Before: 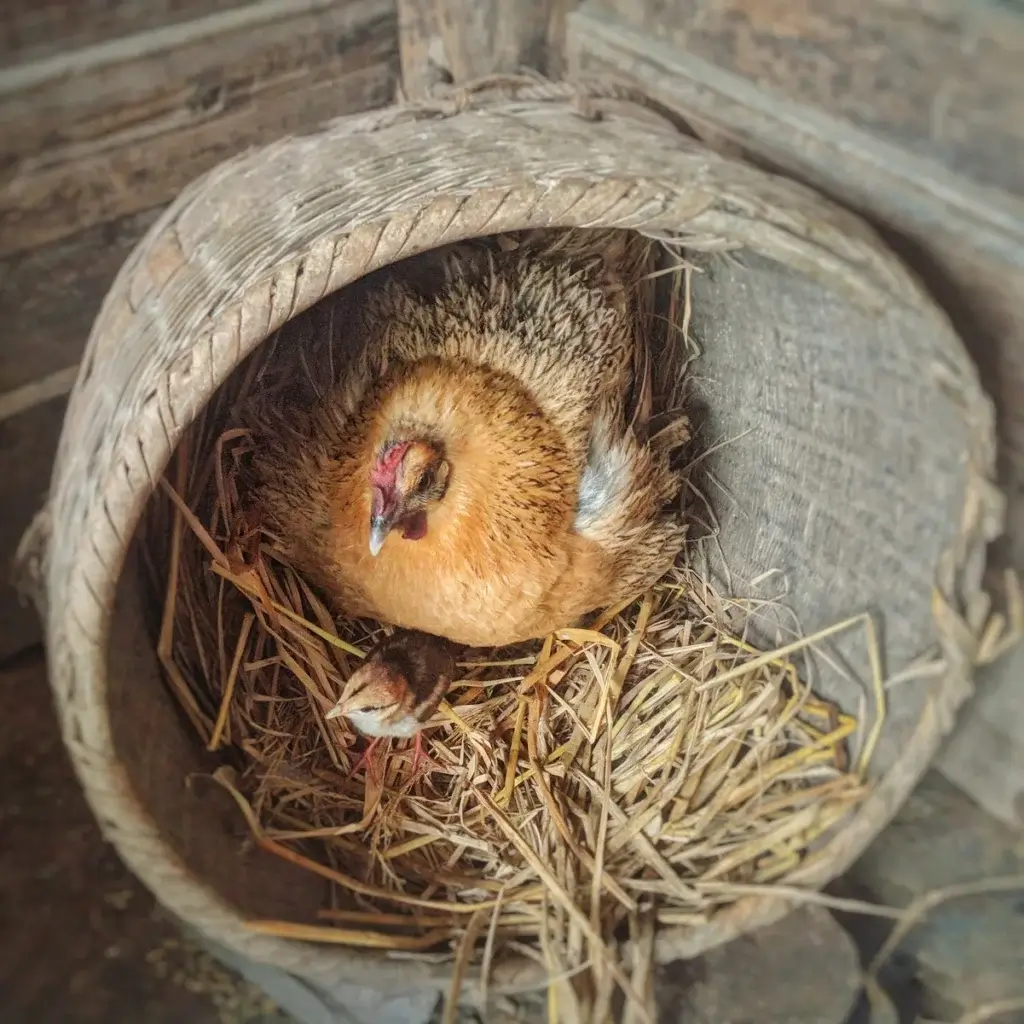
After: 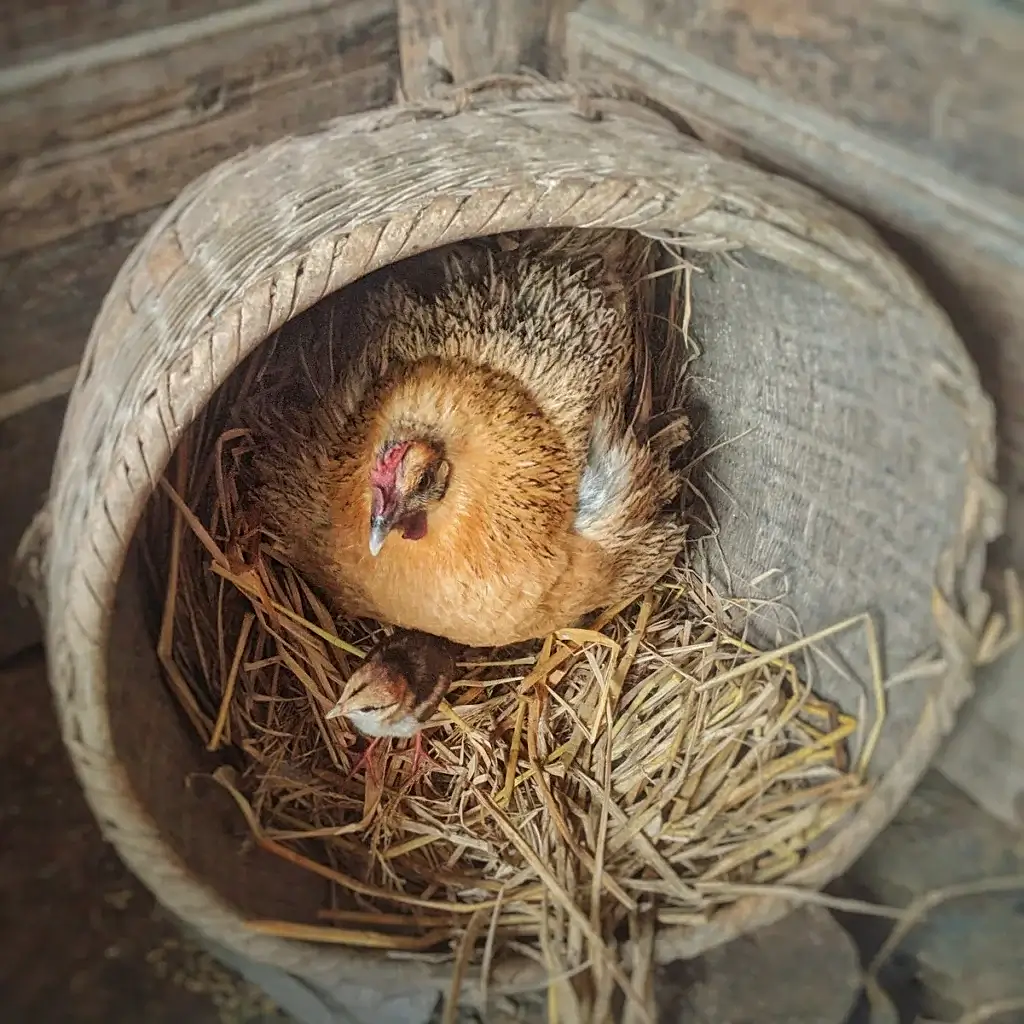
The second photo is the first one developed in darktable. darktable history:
graduated density: rotation -180°, offset 24.95
sharpen: on, module defaults
